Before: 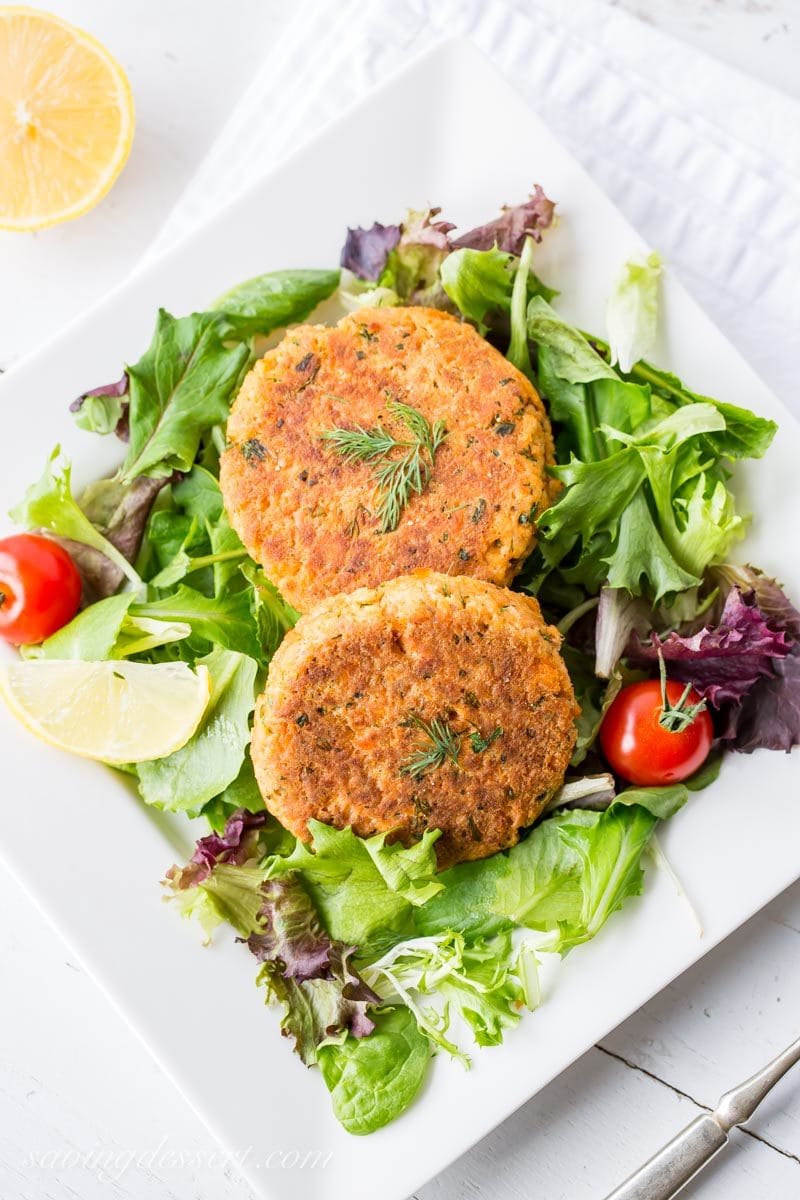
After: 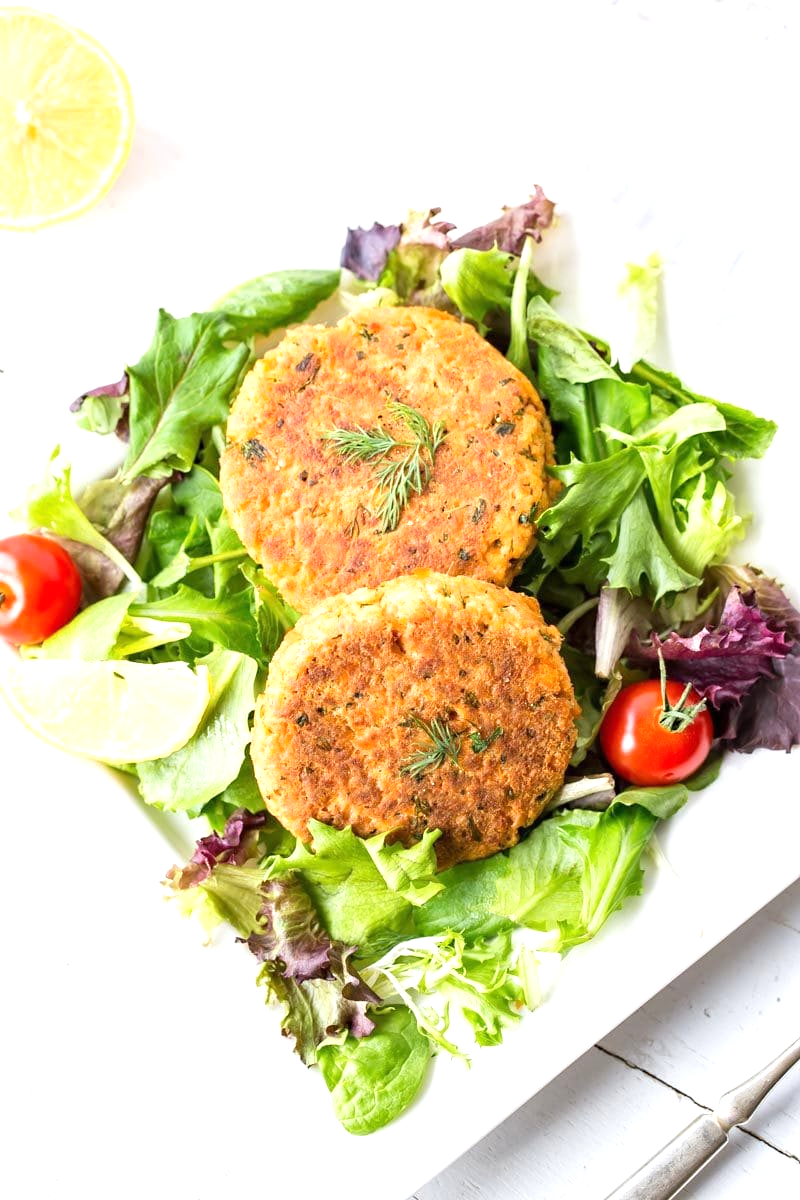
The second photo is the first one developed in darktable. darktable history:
exposure: black level correction 0, exposure 0.498 EV, compensate highlight preservation false
sharpen: radius 5.377, amount 0.312, threshold 26.69
